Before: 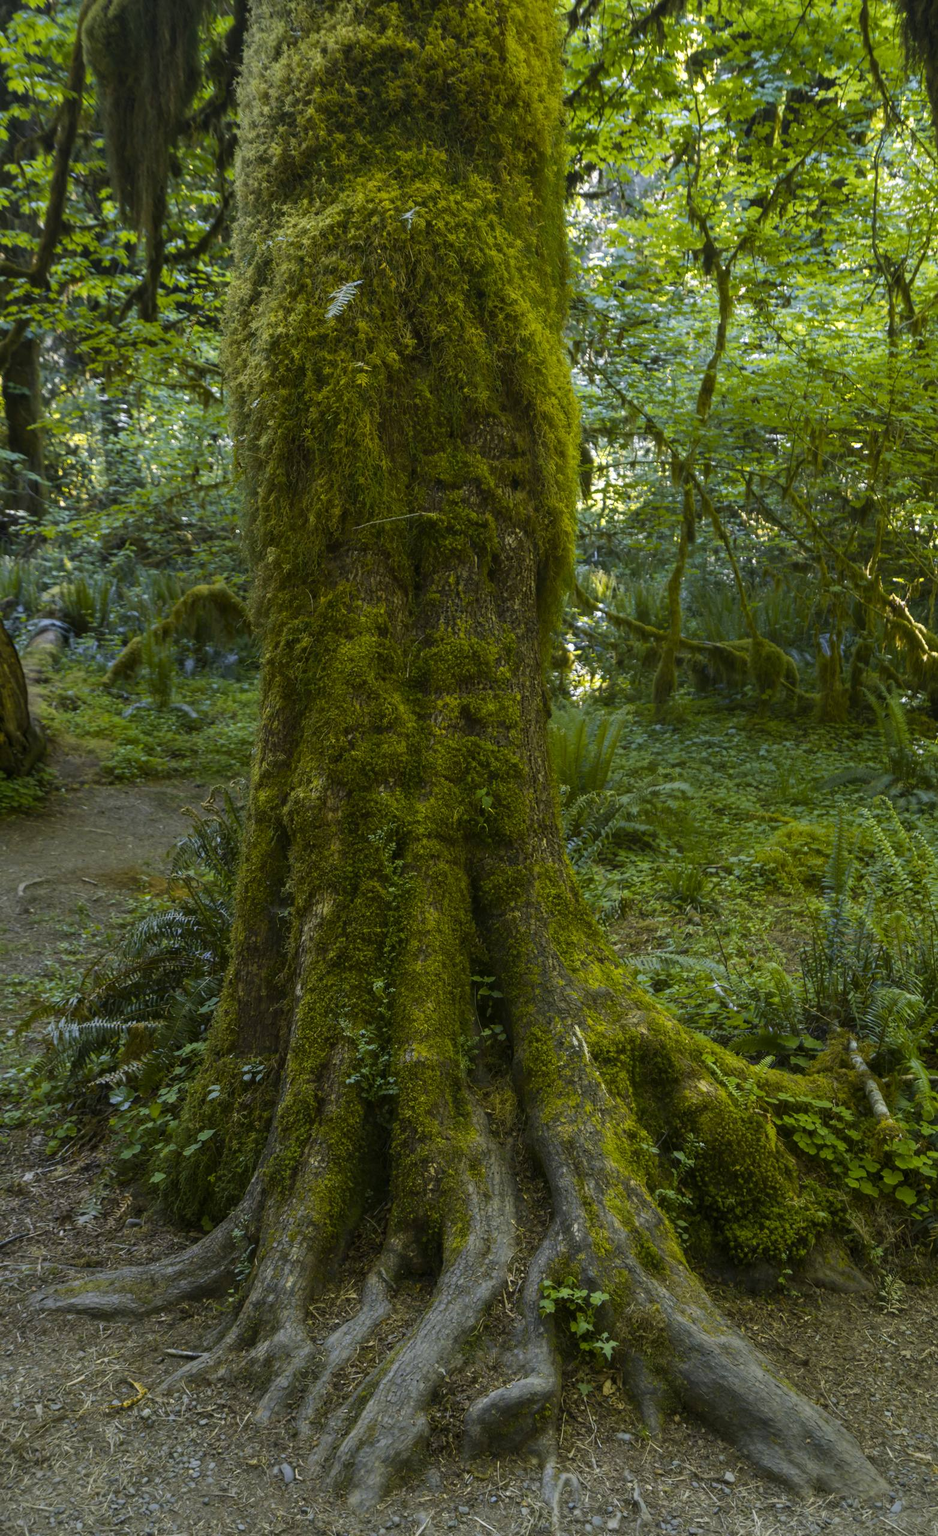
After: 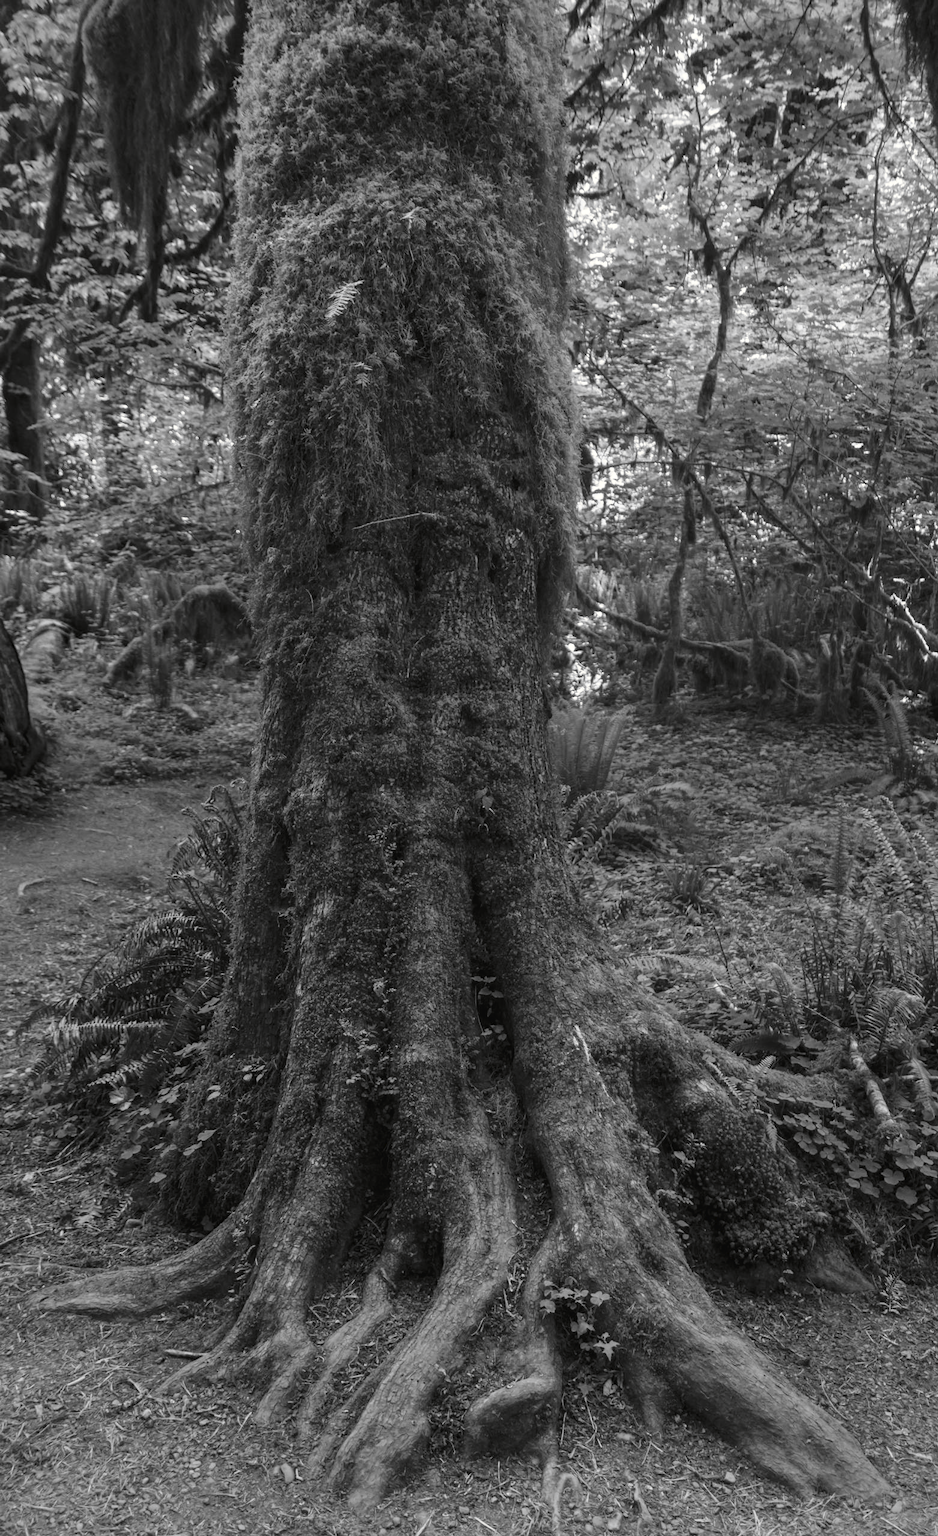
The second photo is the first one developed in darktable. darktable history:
tone curve: curves: ch0 [(0, 0) (0.003, 0.023) (0.011, 0.025) (0.025, 0.029) (0.044, 0.047) (0.069, 0.079) (0.1, 0.113) (0.136, 0.152) (0.177, 0.199) (0.224, 0.26) (0.277, 0.333) (0.335, 0.404) (0.399, 0.48) (0.468, 0.559) (0.543, 0.635) (0.623, 0.713) (0.709, 0.797) (0.801, 0.879) (0.898, 0.953) (1, 1)], preserve colors none
color look up table: target L [100, 100.66, 88.12, 86.7, 87.05, 79.88, 73.68, 72.58, 74.05, 65.87, 50.43, 44.41, 43.19, 41.14, 22.84, 1.645, 200.82, 78.07, 69.61, 65.49, 67, 67.99, 58.64, 66.62, 34.45, 33.74, 35.44, 15.16, 100, 83.84, 89.53, 68.24, 74.78, 82.76, 61.7, 78.07, 78.07, 47.24, 57.09, 46.03, 18, 89.53, 79.88, 72.21, 80.97, 77.71, 57.48, 48.84, 33.18], target a [-0.653, 0.001, -0.002, -0.002, 0 ×10, 0.001, -0.077, 0 ×4, -0.001, 0.001, 0 ×4, 0.001, 0, -0.653, 0, -0.003, 0.001, 0 ×9, -0.003, 0, 0, -0.002, 0 ×4], target b [8.393, -0.002, 0.024, 0.024, 0.001, 0.002 ×9, -0.004, 0.948, -0.001, 0.002, 0.002, 0.002, 0.003, -0.005, 0.002, 0.002, 0.002, -0.002, -0.003, 0.007, 8.393, 0.001, 0.025, -0.005, 0.002 ×8, -0.002, 0.025, 0.002, 0.002, 0.023, 0.002, 0.002, -0.003, 0.001], num patches 49
